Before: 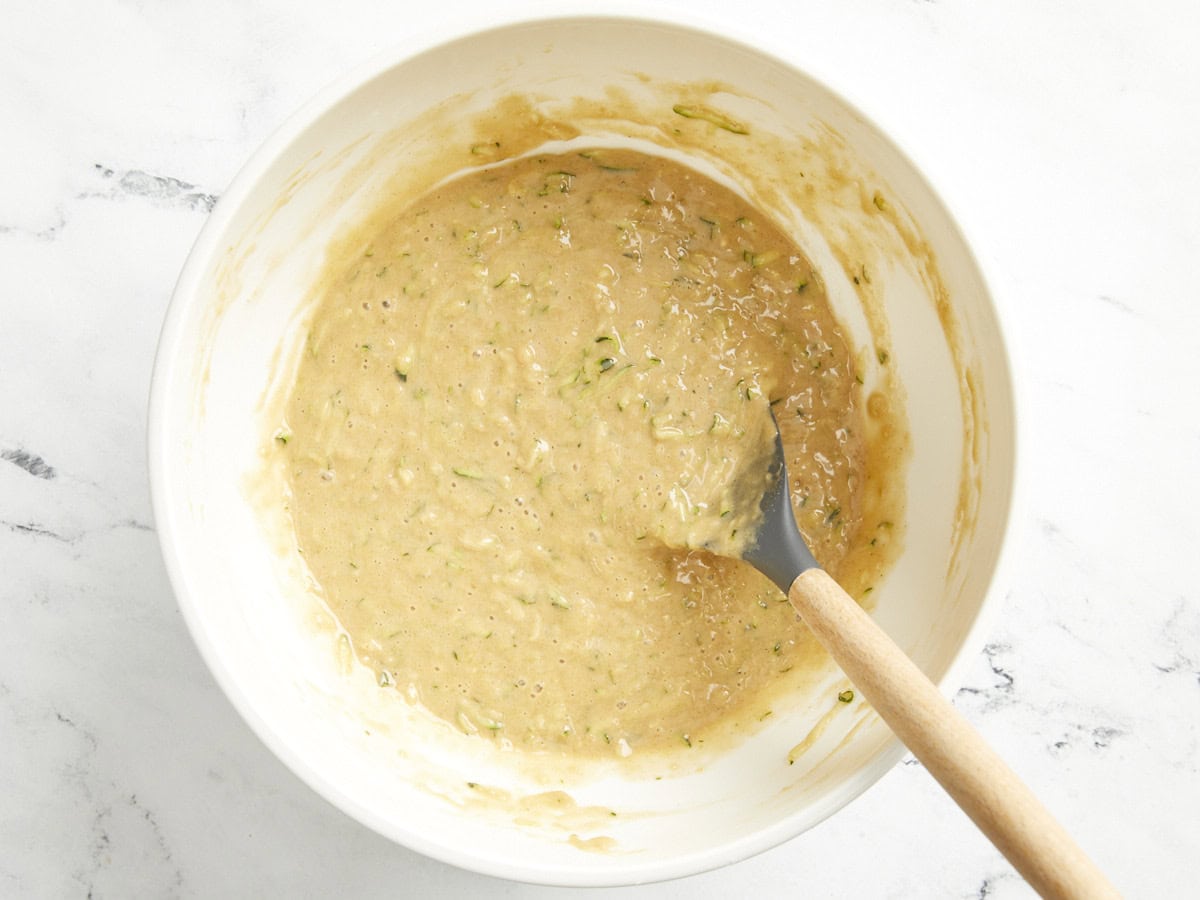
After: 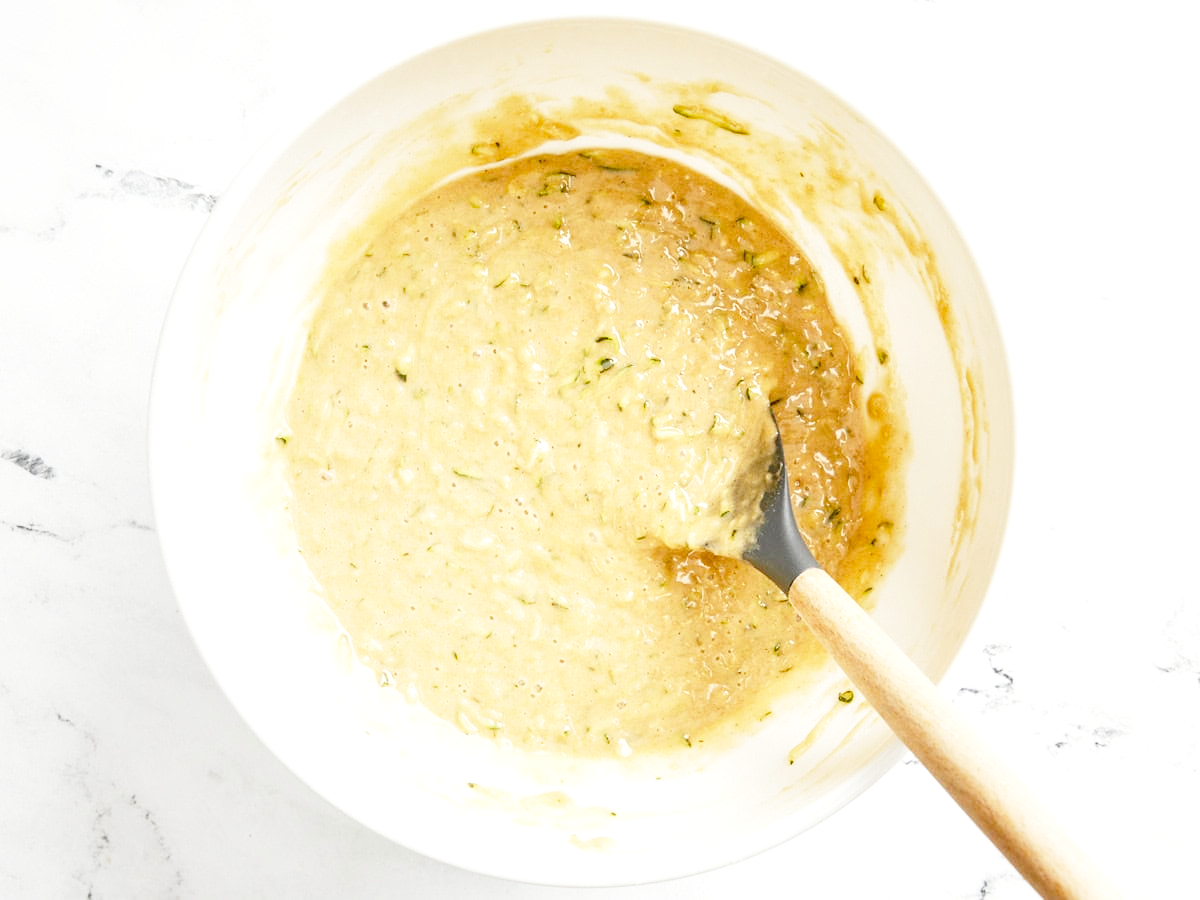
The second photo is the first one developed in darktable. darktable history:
base curve: curves: ch0 [(0, 0) (0.028, 0.03) (0.121, 0.232) (0.46, 0.748) (0.859, 0.968) (1, 1)], preserve colors none
local contrast: detail 150%
